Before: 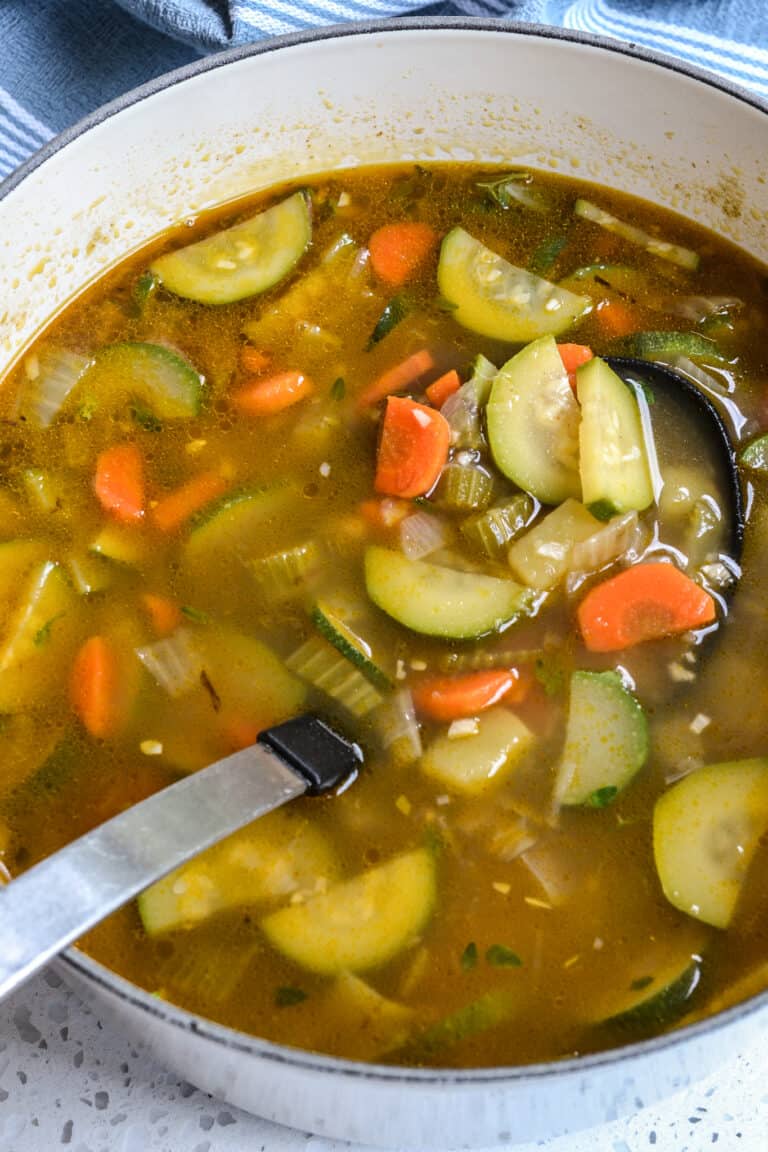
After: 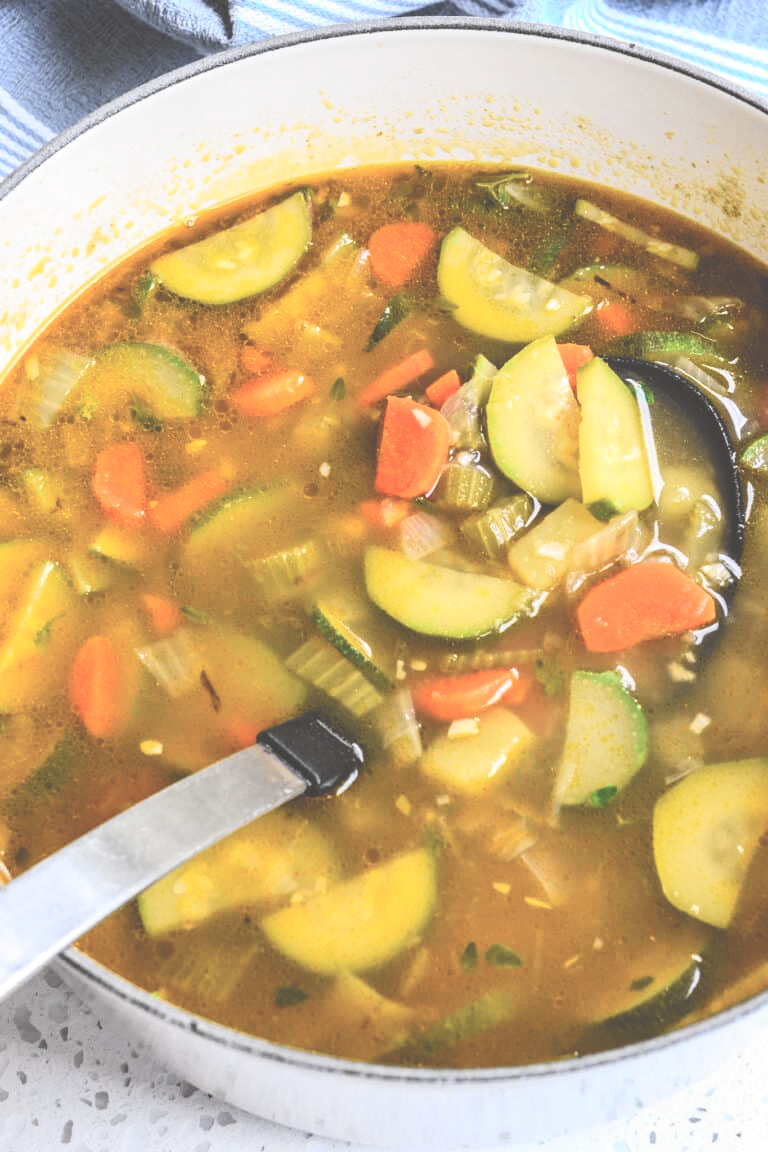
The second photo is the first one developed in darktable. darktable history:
tone curve: curves: ch0 [(0, 0) (0.055, 0.05) (0.258, 0.287) (0.434, 0.526) (0.517, 0.648) (0.745, 0.874) (1, 1)]; ch1 [(0, 0) (0.346, 0.307) (0.418, 0.383) (0.46, 0.439) (0.482, 0.493) (0.502, 0.503) (0.517, 0.514) (0.55, 0.561) (0.588, 0.603) (0.646, 0.688) (1, 1)]; ch2 [(0, 0) (0.346, 0.34) (0.431, 0.45) (0.485, 0.499) (0.5, 0.503) (0.527, 0.525) (0.545, 0.562) (0.679, 0.706) (1, 1)], color space Lab, independent channels, preserve colors none
exposure: black level correction -0.042, exposure 0.062 EV, compensate highlight preservation false
